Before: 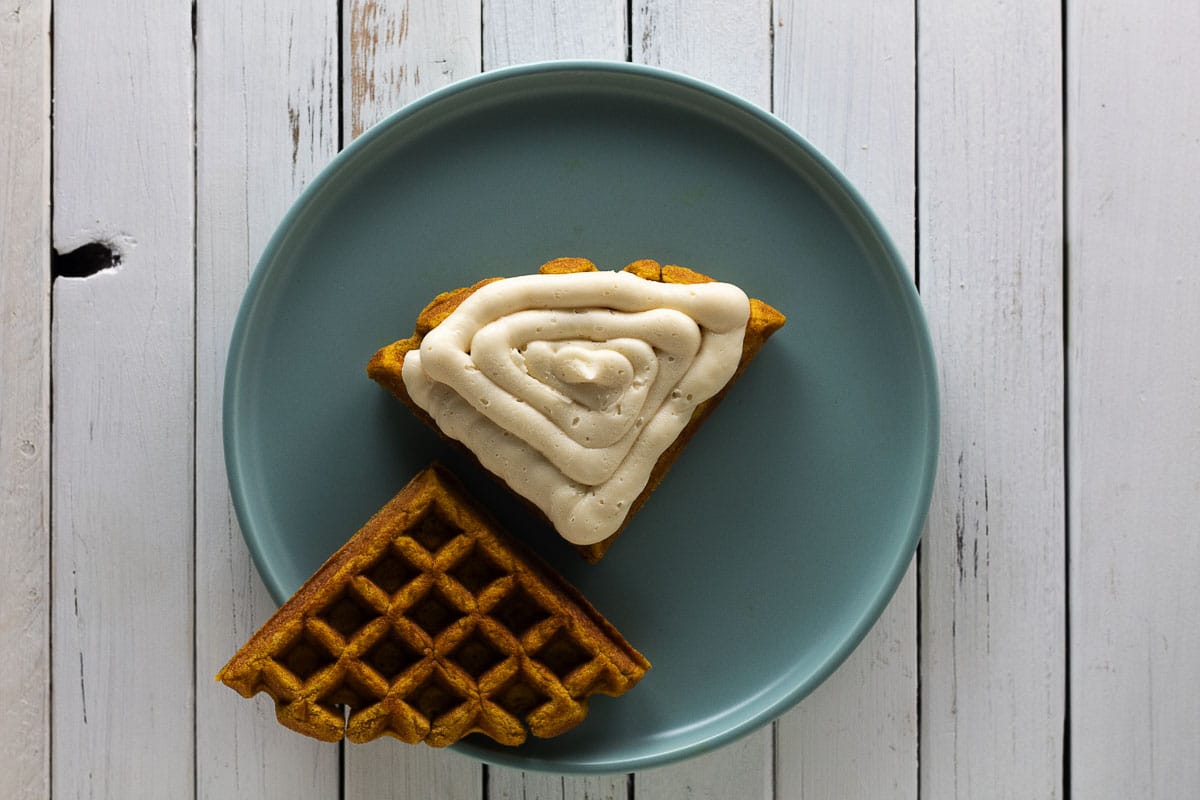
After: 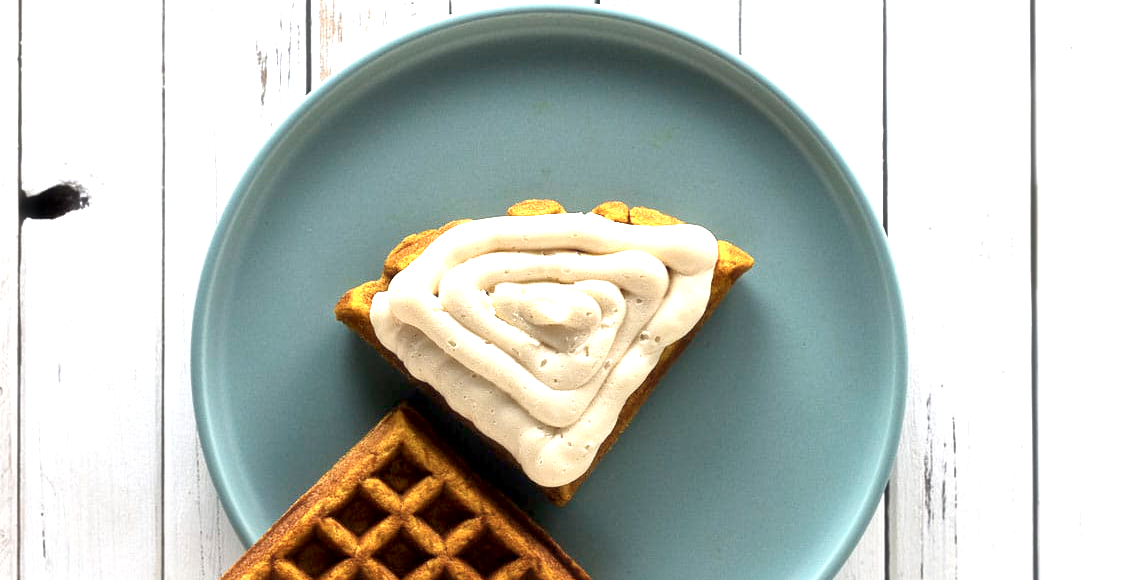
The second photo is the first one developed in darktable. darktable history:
crop: left 2.737%, top 7.287%, right 3.421%, bottom 20.179%
local contrast: mode bilateral grid, contrast 25, coarseness 60, detail 151%, midtone range 0.2
haze removal: strength -0.1, adaptive false
exposure: black level correction 0.001, exposure 0.955 EV, compensate exposure bias true, compensate highlight preservation false
